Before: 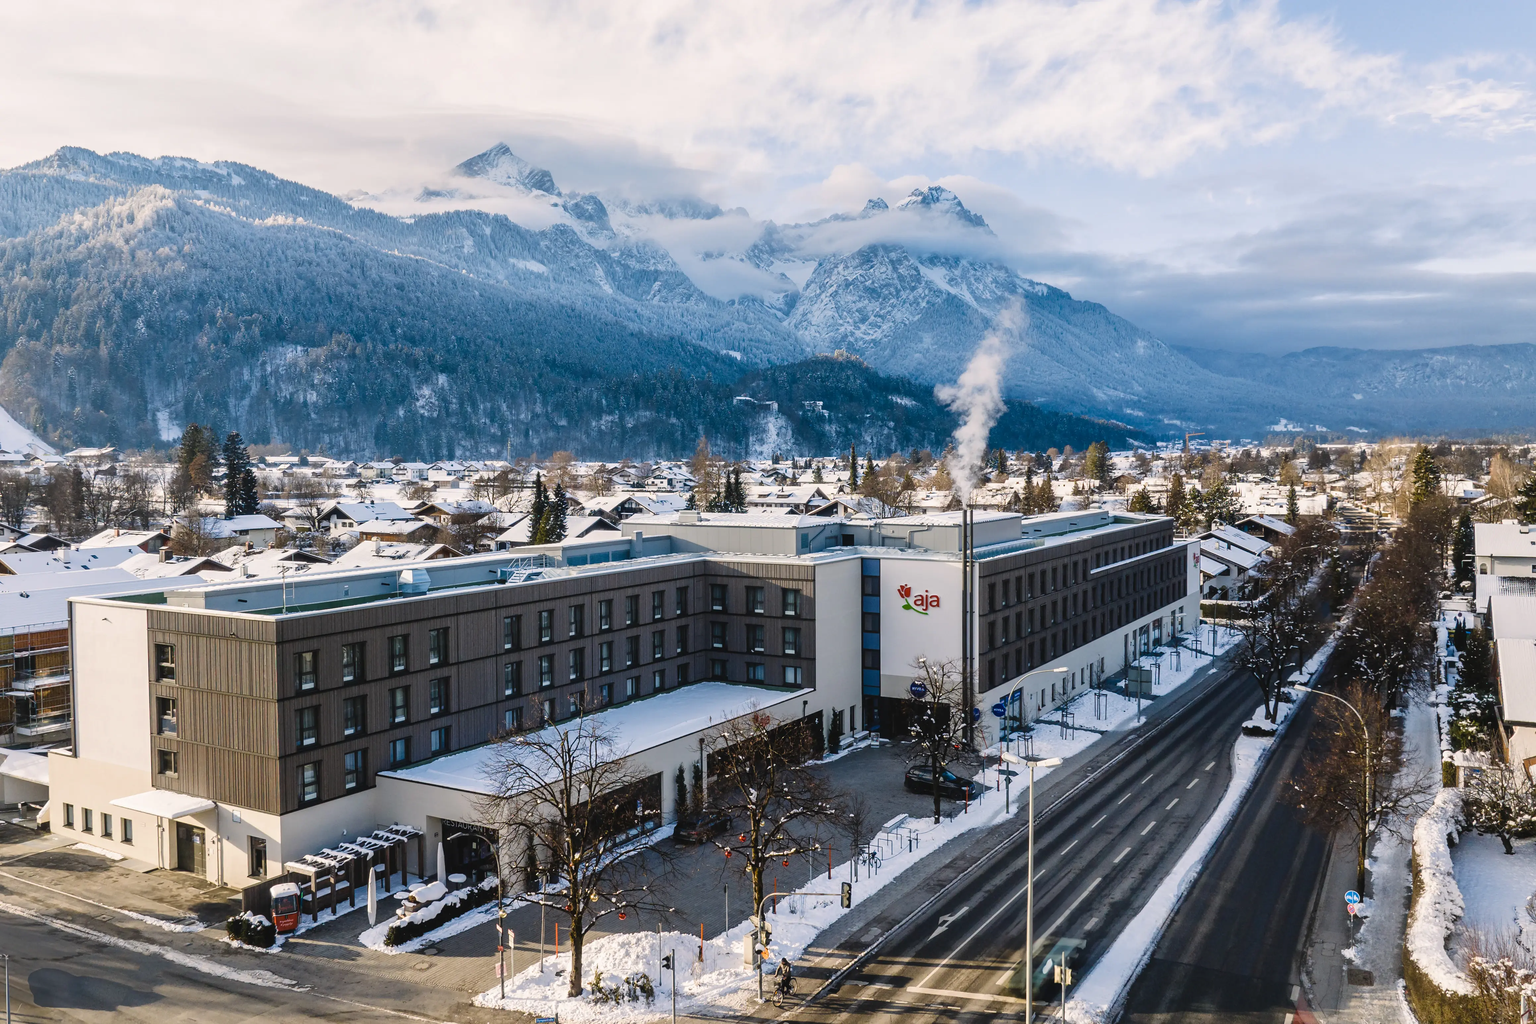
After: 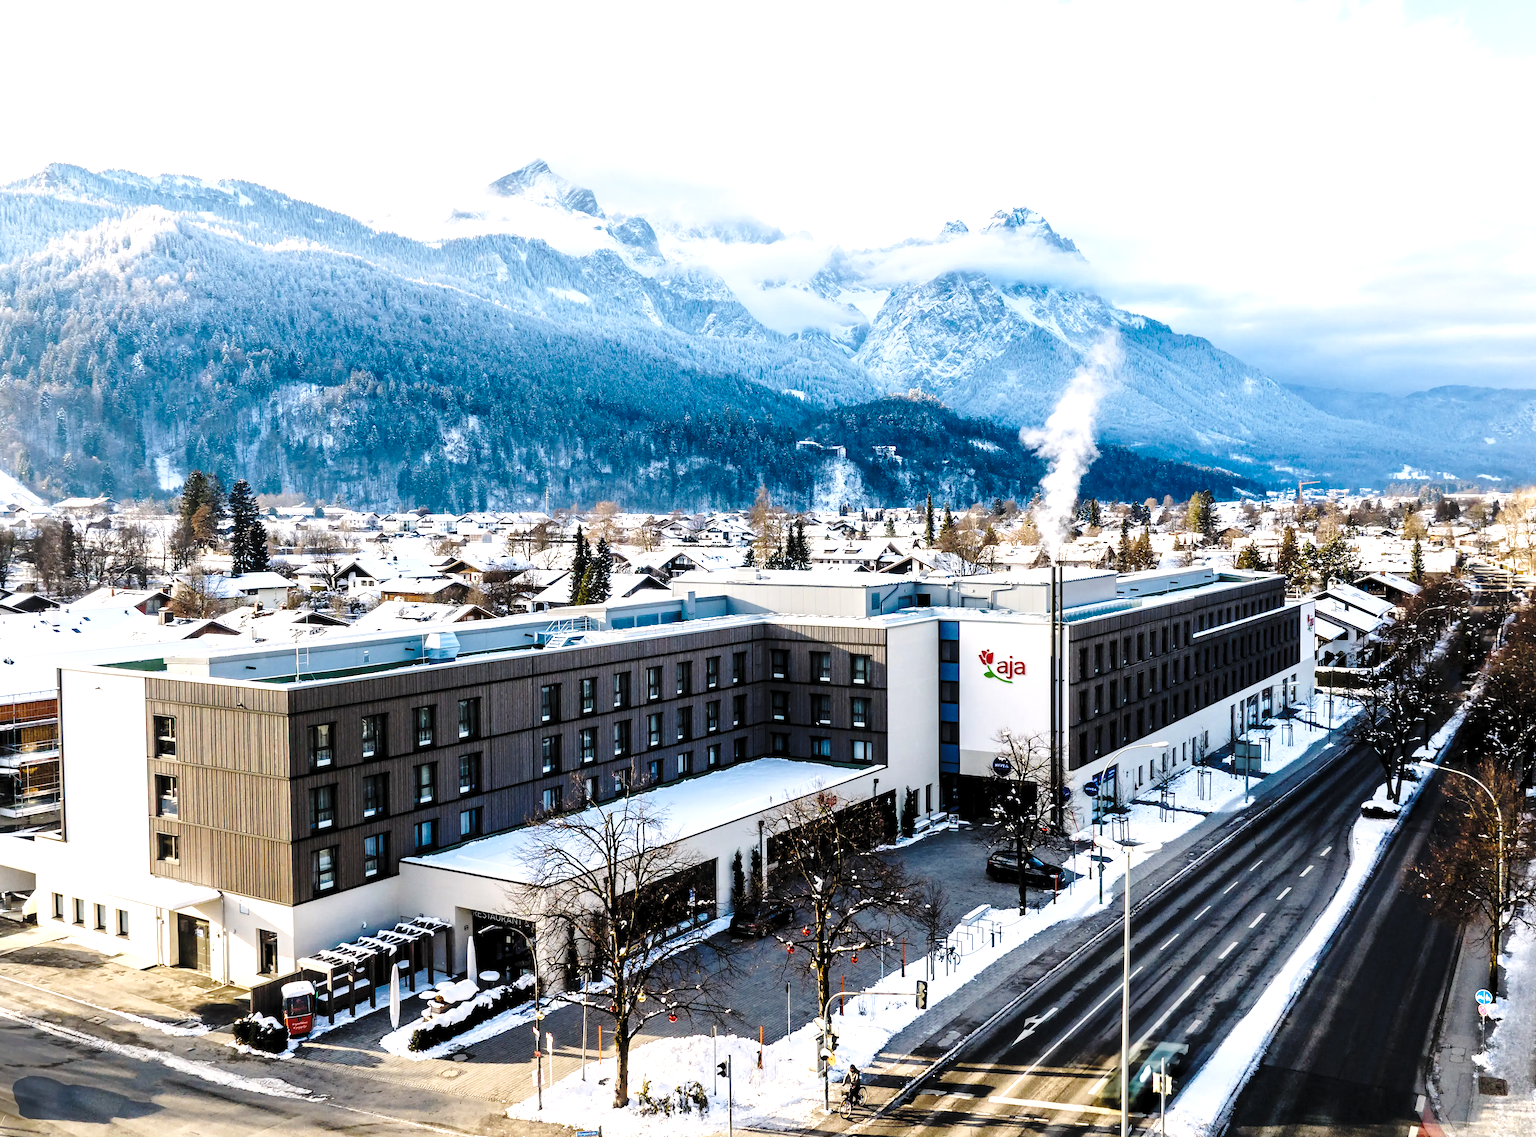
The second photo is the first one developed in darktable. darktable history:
crop and rotate: left 1.115%, right 8.866%
levels: levels [0.062, 0.494, 0.925]
base curve: curves: ch0 [(0, 0) (0.036, 0.037) (0.121, 0.228) (0.46, 0.76) (0.859, 0.983) (1, 1)], preserve colors none
